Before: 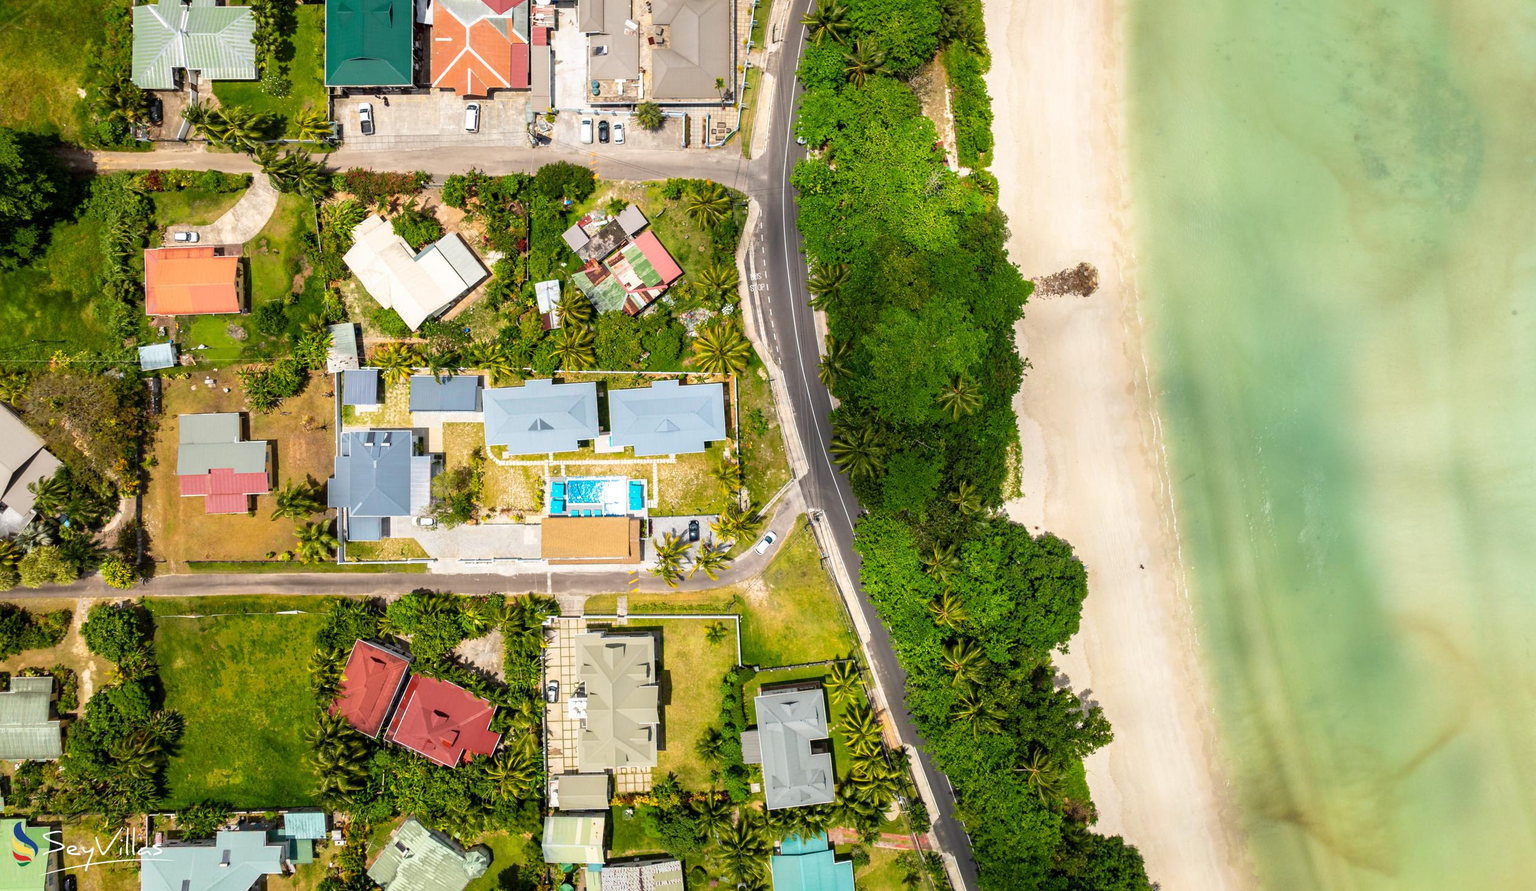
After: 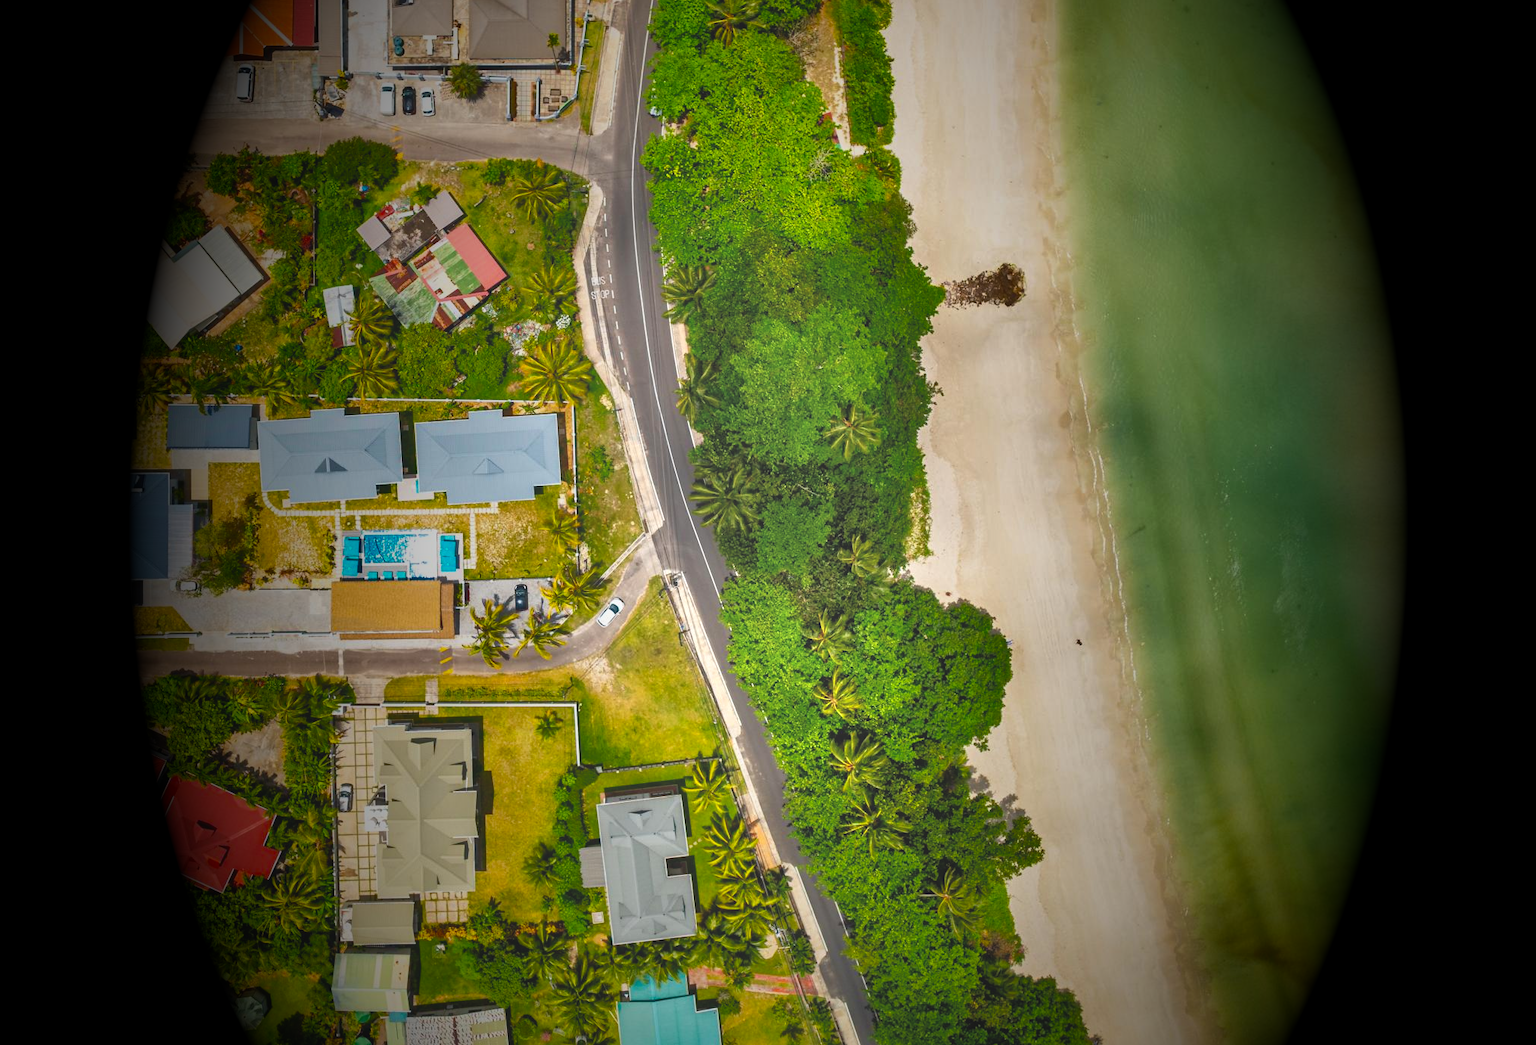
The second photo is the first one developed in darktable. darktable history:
vignetting: fall-off start 15.9%, fall-off radius 100%, brightness -1, saturation 0.5, width/height ratio 0.719
tone equalizer: -7 EV 0.15 EV, -6 EV 0.6 EV, -5 EV 1.15 EV, -4 EV 1.33 EV, -3 EV 1.15 EV, -2 EV 0.6 EV, -1 EV 0.15 EV, mask exposure compensation -0.5 EV
crop and rotate: left 17.959%, top 5.771%, right 1.742%
exposure: black level correction -0.015, exposure -0.125 EV, compensate highlight preservation false
shadows and highlights: radius 171.16, shadows 27, white point adjustment 3.13, highlights -67.95, soften with gaussian
